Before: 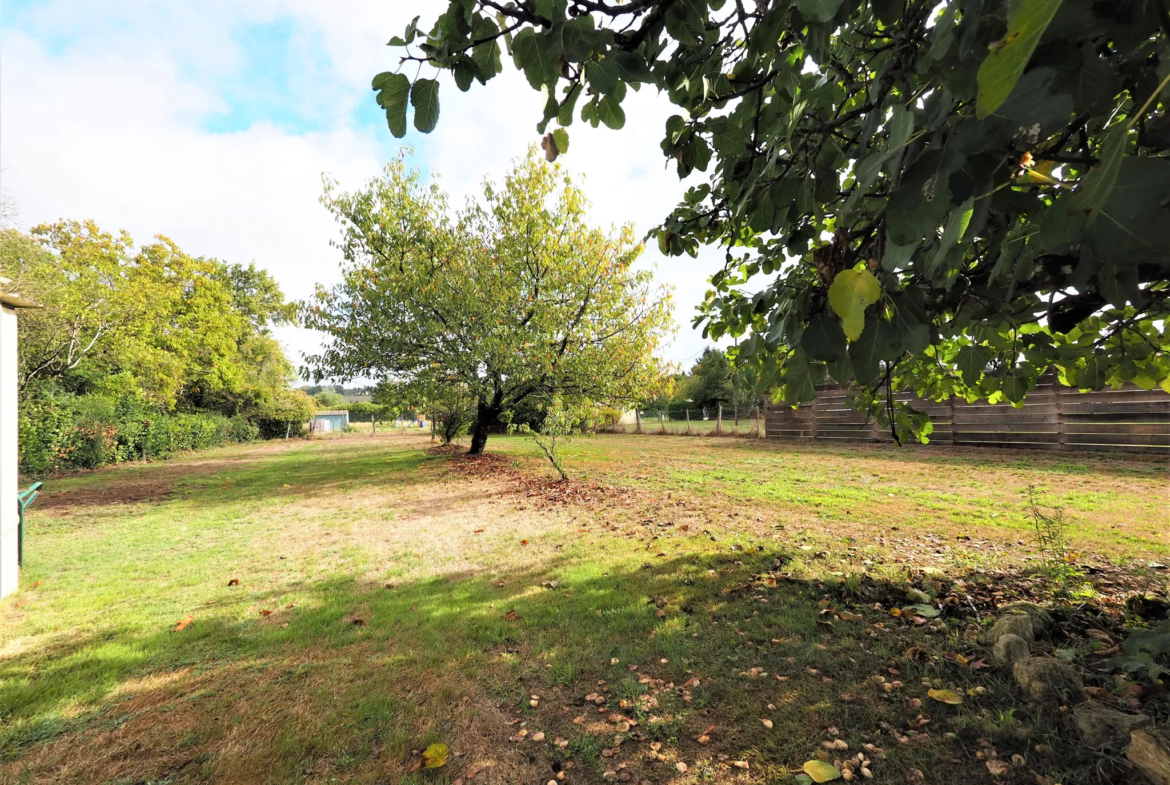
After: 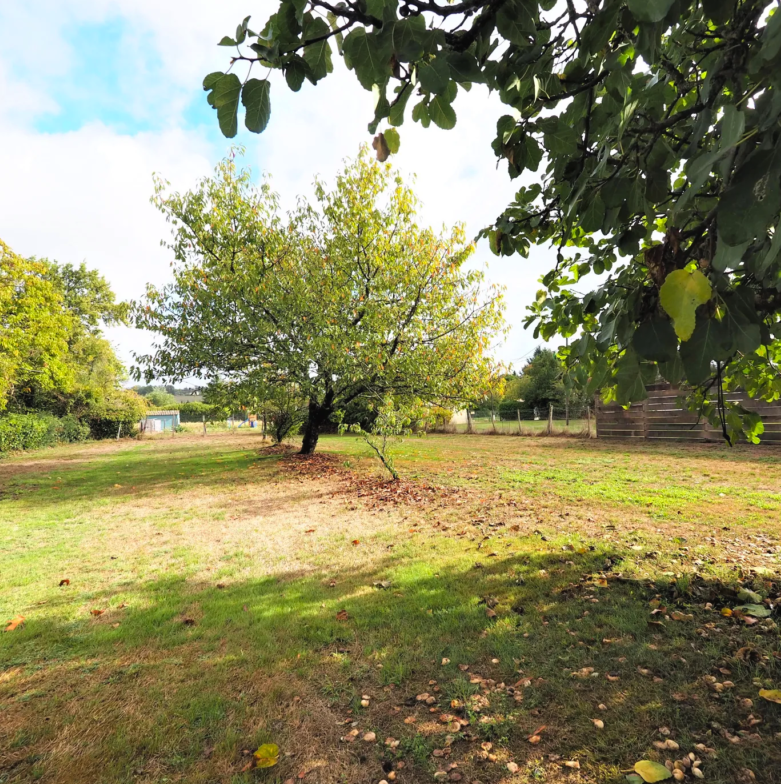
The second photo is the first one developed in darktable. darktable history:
crop and rotate: left 14.491%, right 18.745%
color balance rgb: global offset › luminance 0.266%, perceptual saturation grading › global saturation 0.531%, global vibrance 20%
